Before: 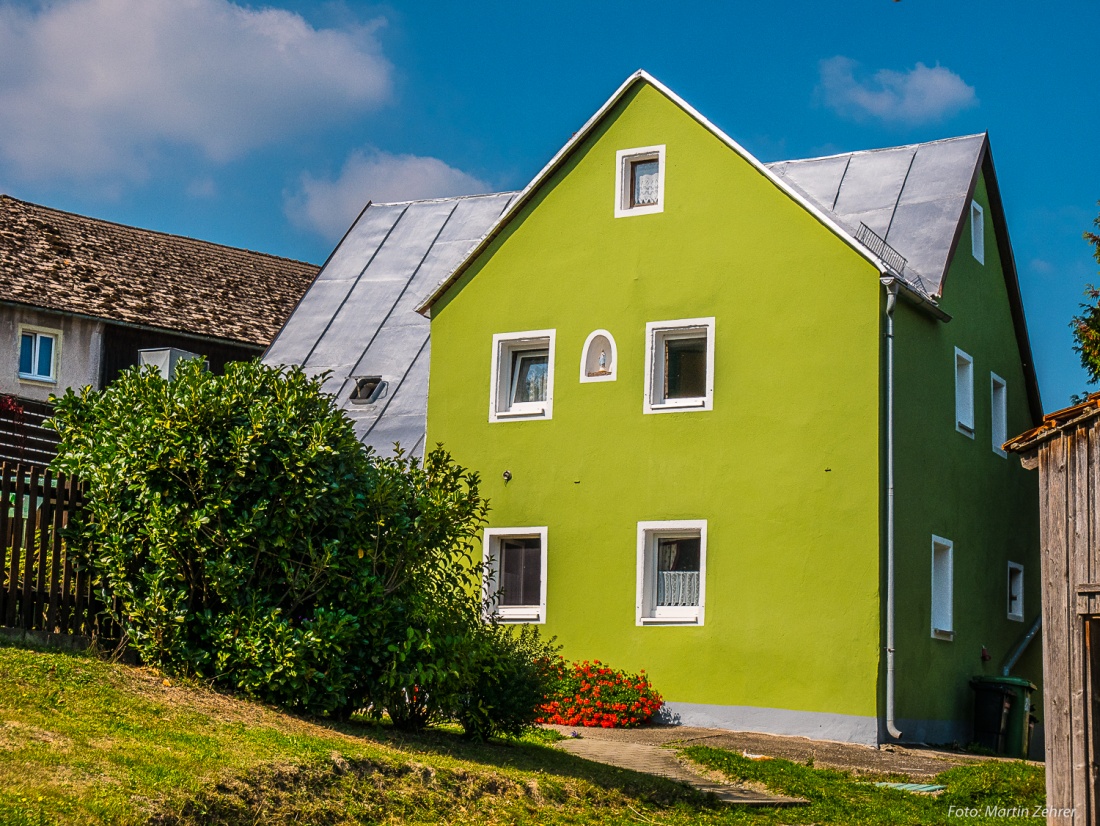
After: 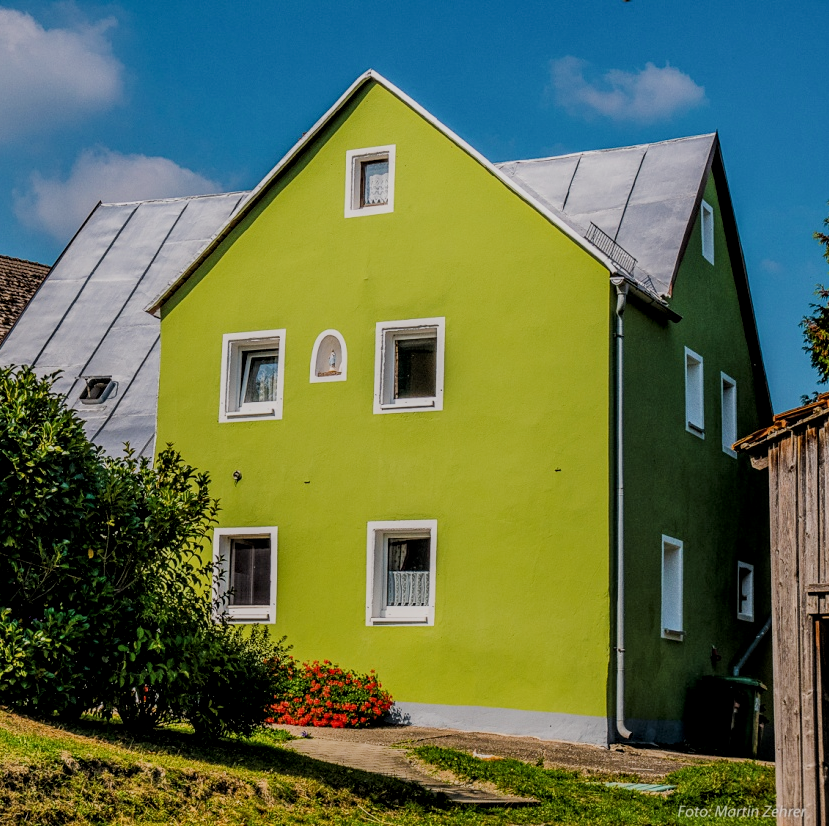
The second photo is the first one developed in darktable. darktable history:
local contrast: detail 130%
filmic rgb: middle gray luminance 29.98%, black relative exposure -8.95 EV, white relative exposure 7 EV, threshold 2.98 EV, target black luminance 0%, hardness 2.96, latitude 2.83%, contrast 0.96, highlights saturation mix 3.87%, shadows ↔ highlights balance 12.31%, iterations of high-quality reconstruction 10, enable highlight reconstruction true
crop and rotate: left 24.561%
